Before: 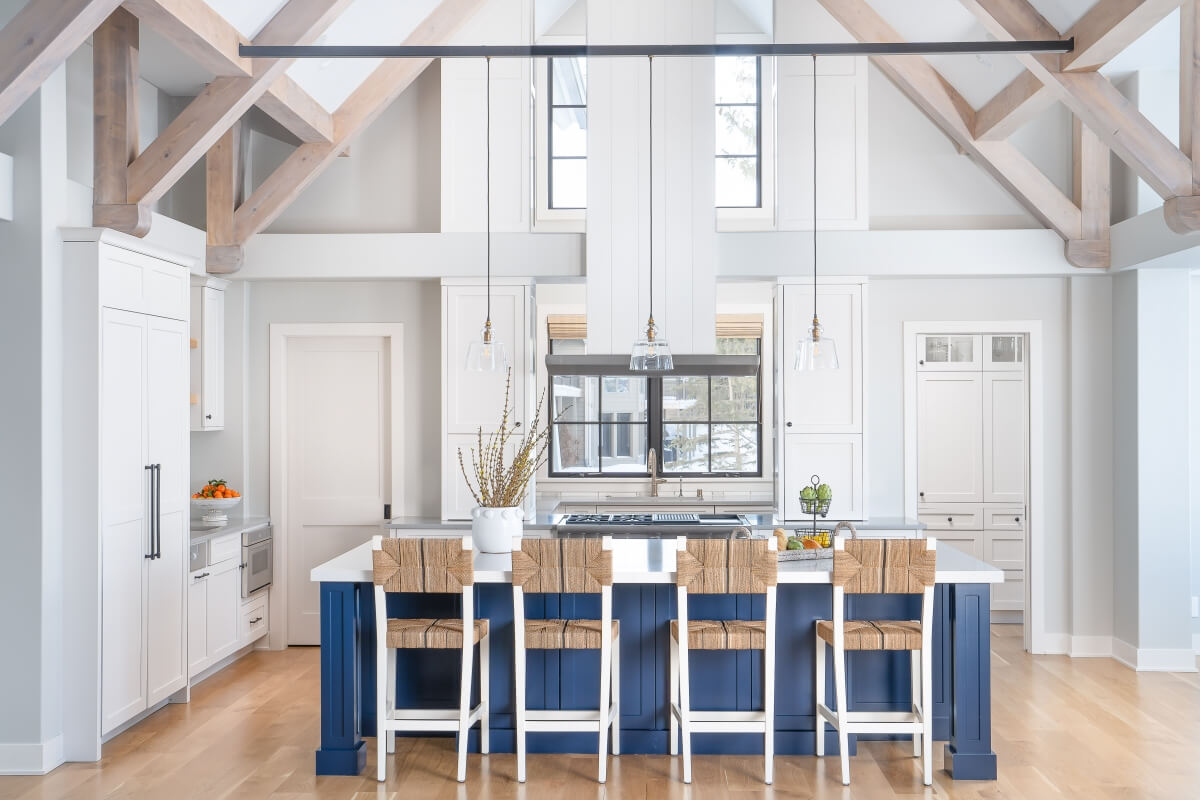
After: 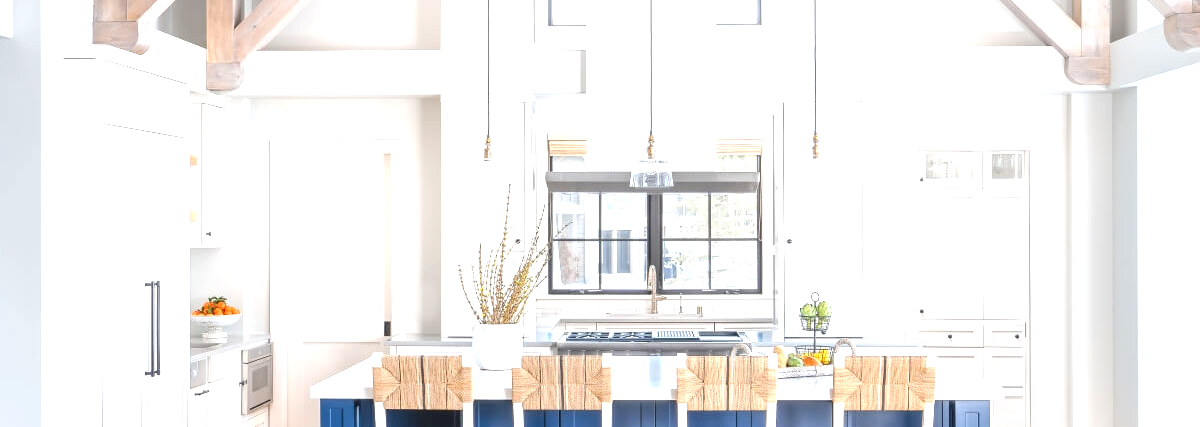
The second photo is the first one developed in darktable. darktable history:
exposure: exposure 1 EV, compensate highlight preservation false
crop and rotate: top 23.012%, bottom 23.605%
